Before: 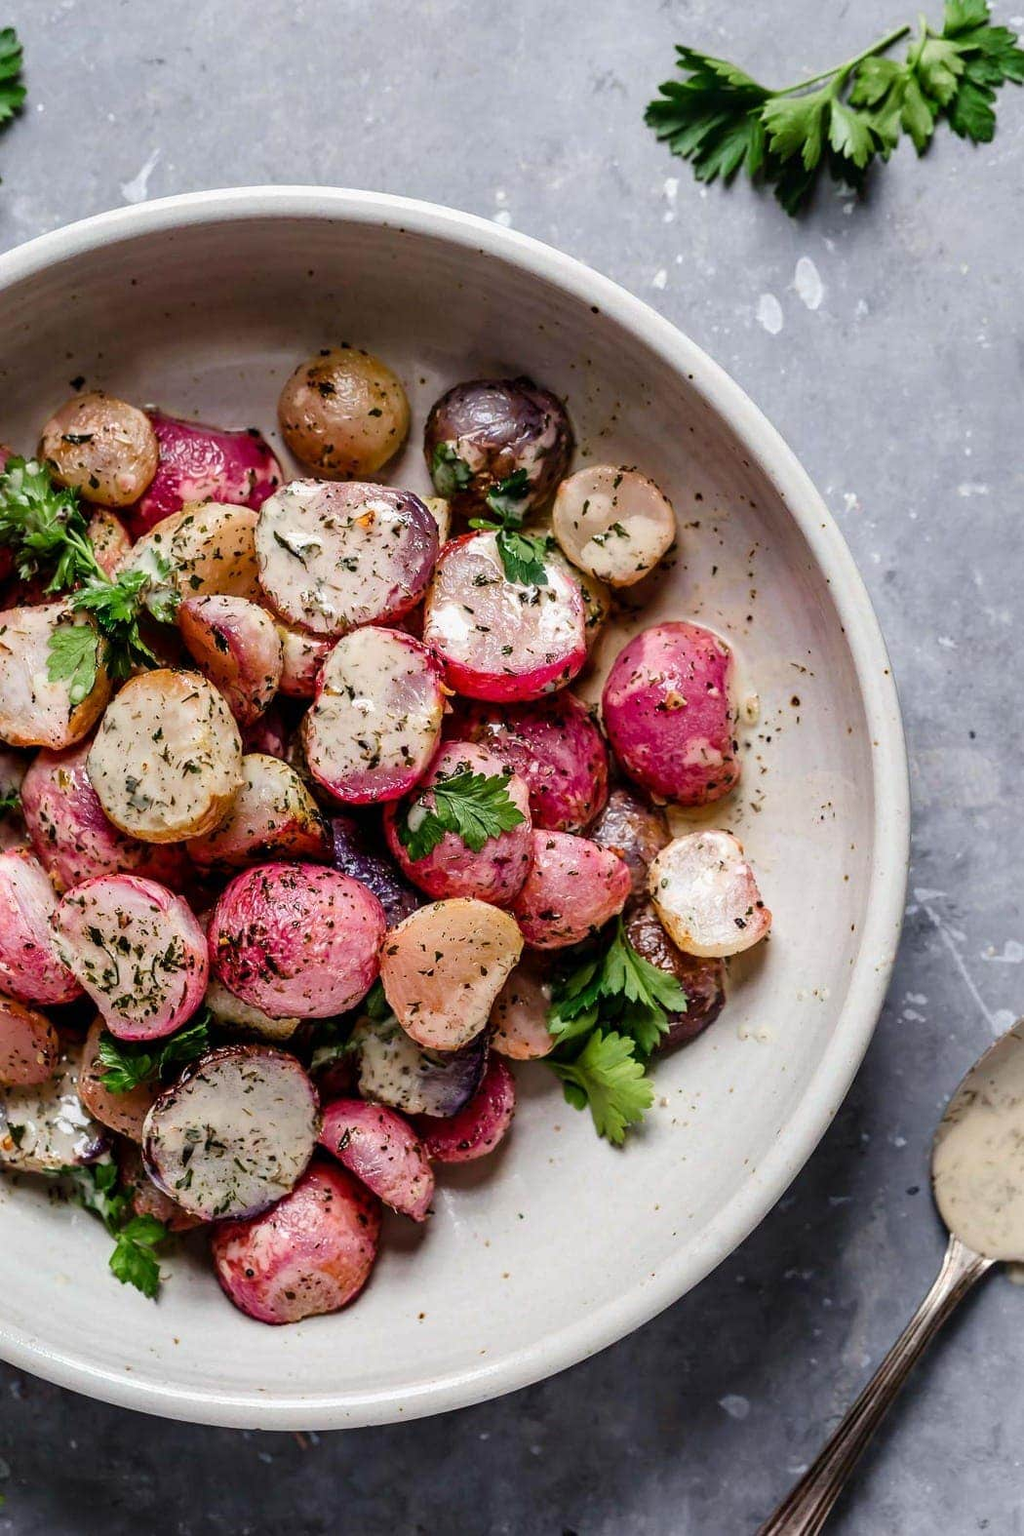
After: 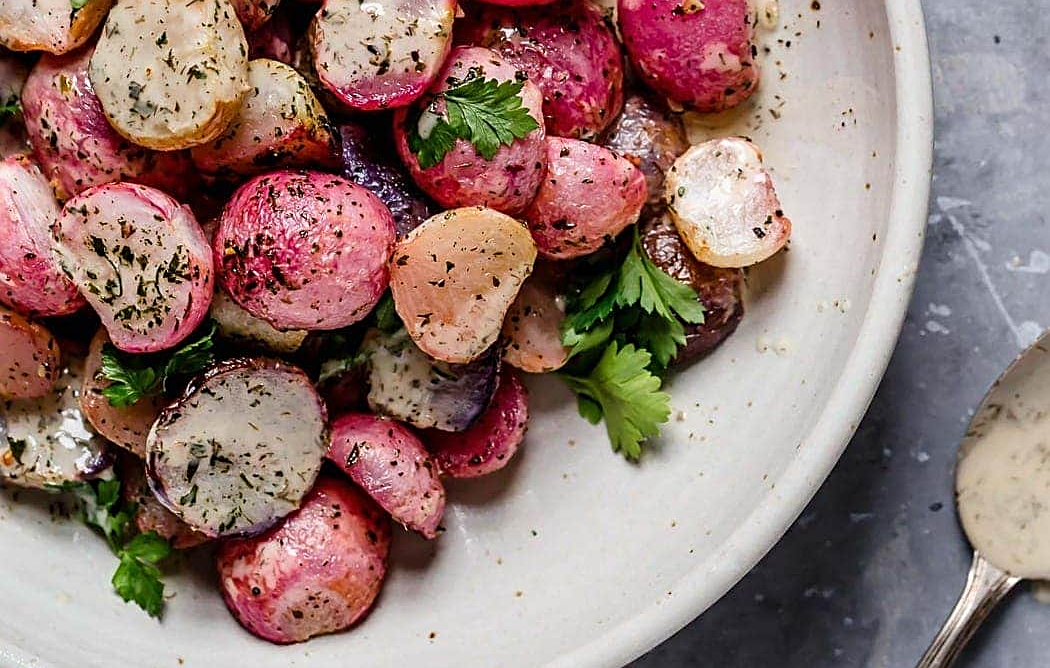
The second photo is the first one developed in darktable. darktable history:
sharpen: on, module defaults
crop: top 45.388%, bottom 12.167%
